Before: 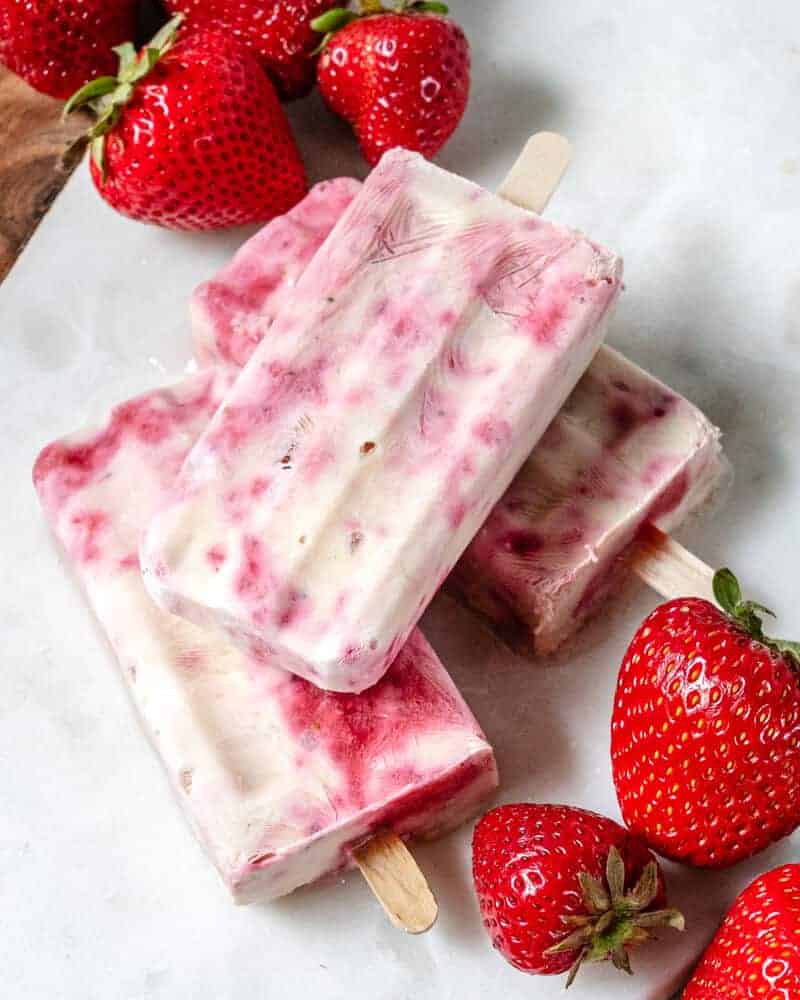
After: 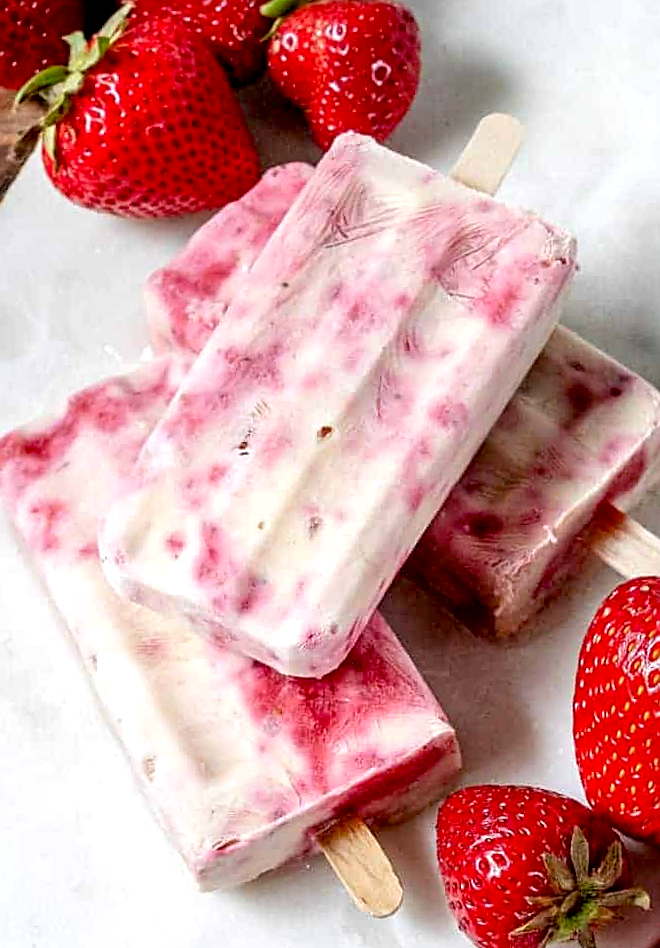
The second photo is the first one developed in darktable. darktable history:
exposure: black level correction 0.009, exposure 0.119 EV, compensate highlight preservation false
crop and rotate: angle 1°, left 4.281%, top 0.642%, right 11.383%, bottom 2.486%
sharpen: on, module defaults
